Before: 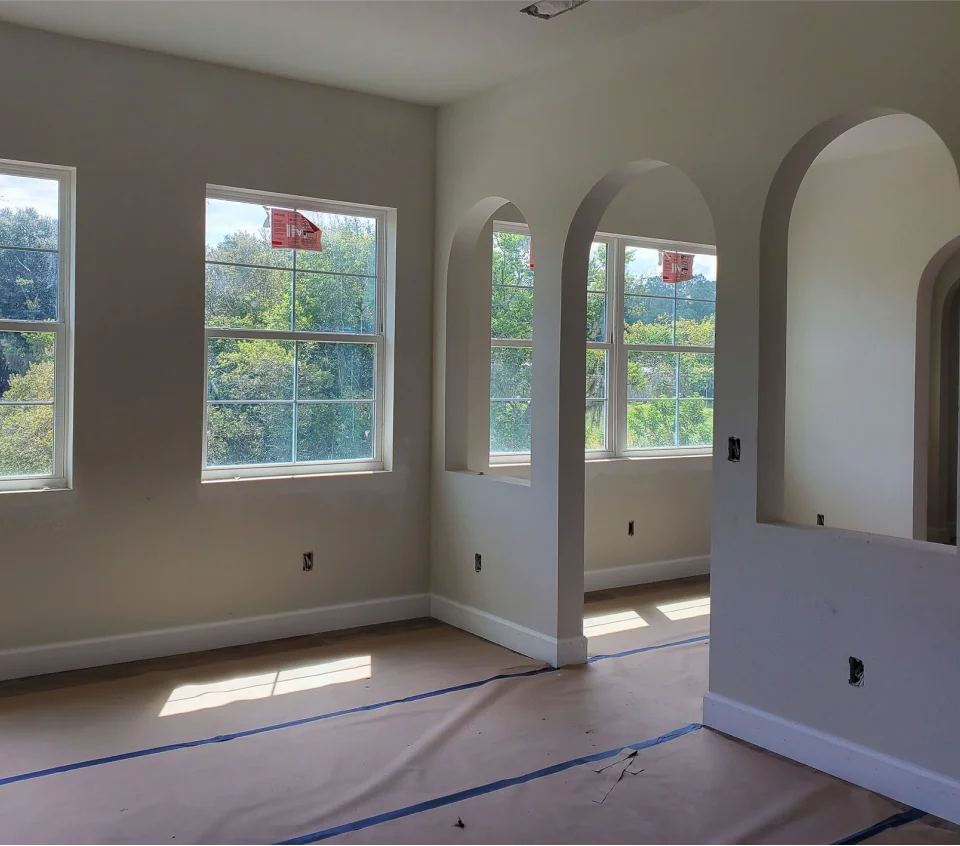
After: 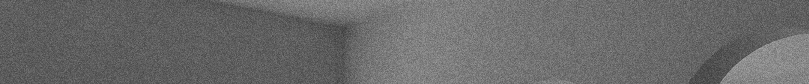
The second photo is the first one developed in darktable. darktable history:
grain: coarseness 0.09 ISO, strength 40%
color balance rgb: perceptual saturation grading › global saturation -0.31%, global vibrance -8%, contrast -13%, saturation formula JzAzBz (2021)
monochrome: on, module defaults
crop and rotate: left 9.644%, top 9.491%, right 6.021%, bottom 80.509%
